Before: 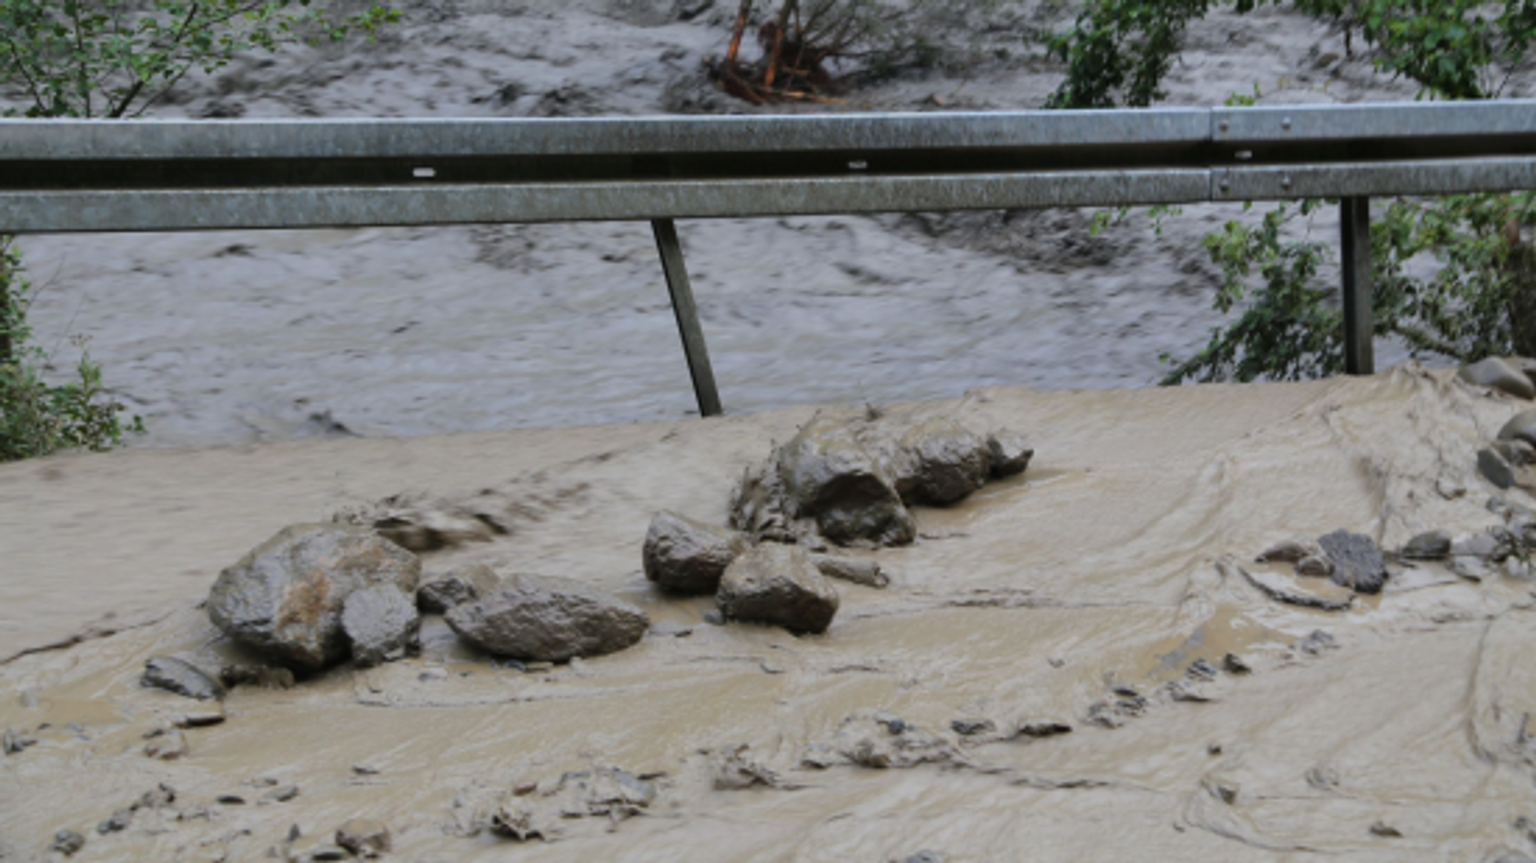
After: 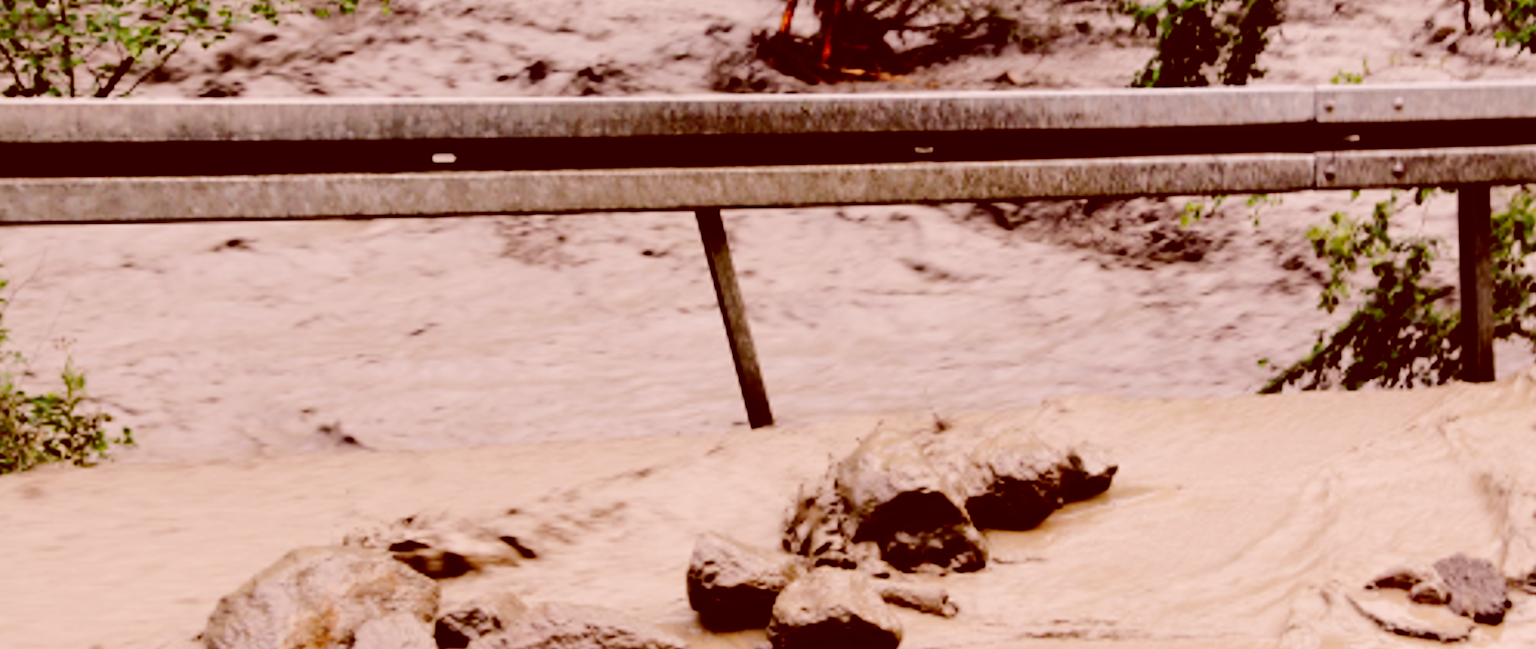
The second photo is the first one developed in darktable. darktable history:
color correction: highlights a* 9.03, highlights b* 8.71, shadows a* 40, shadows b* 40, saturation 0.8
base curve: curves: ch0 [(0, 0) (0.036, 0.01) (0.123, 0.254) (0.258, 0.504) (0.507, 0.748) (1, 1)], preserve colors none
crop: left 1.509%, top 3.452%, right 7.696%, bottom 28.452%
